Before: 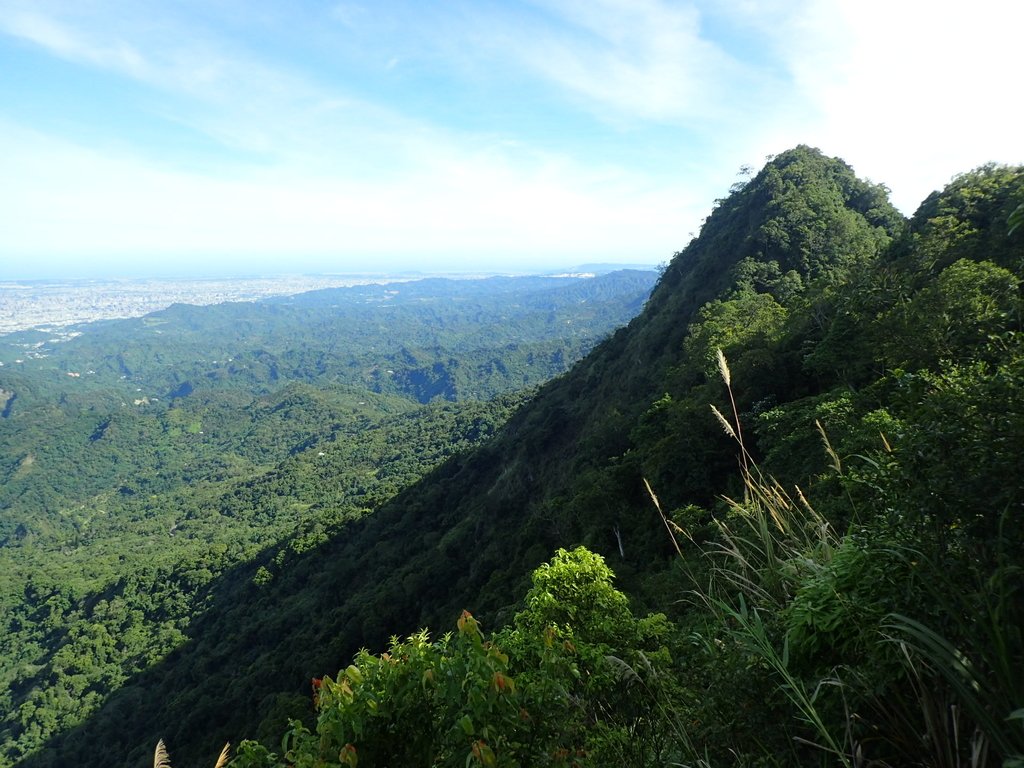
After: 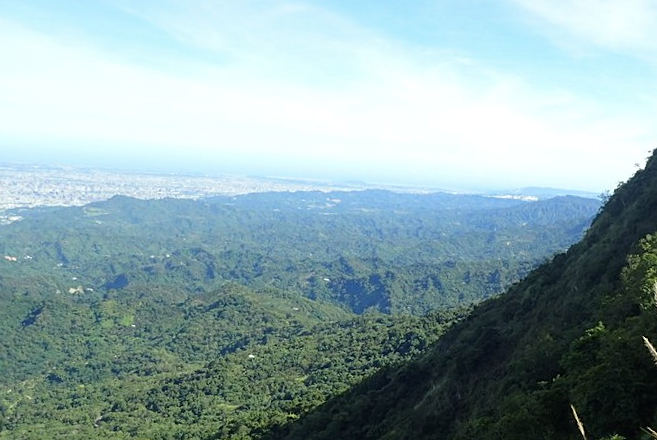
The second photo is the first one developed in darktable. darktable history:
contrast brightness saturation: saturation -0.055
sharpen: amount 0.211
crop and rotate: angle -4.35°, left 2.112%, top 7.026%, right 27.412%, bottom 30.022%
